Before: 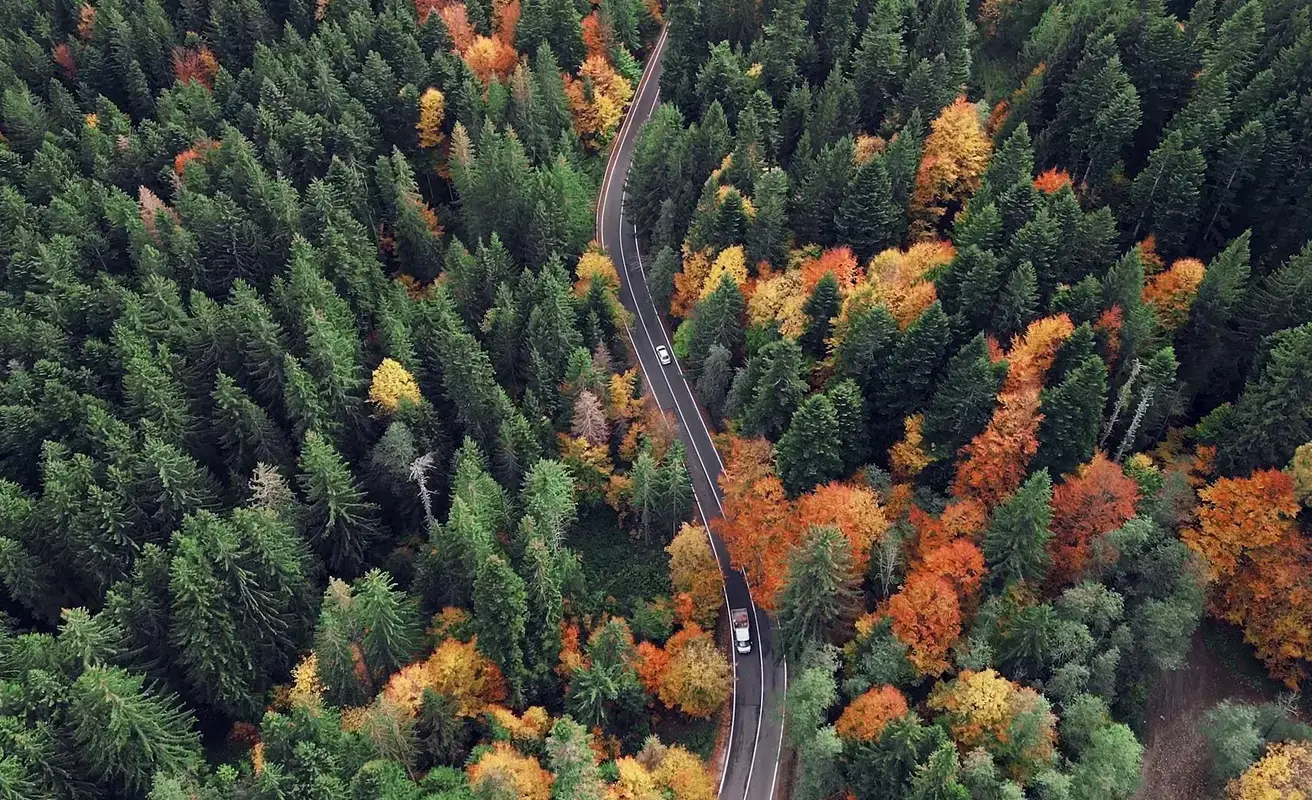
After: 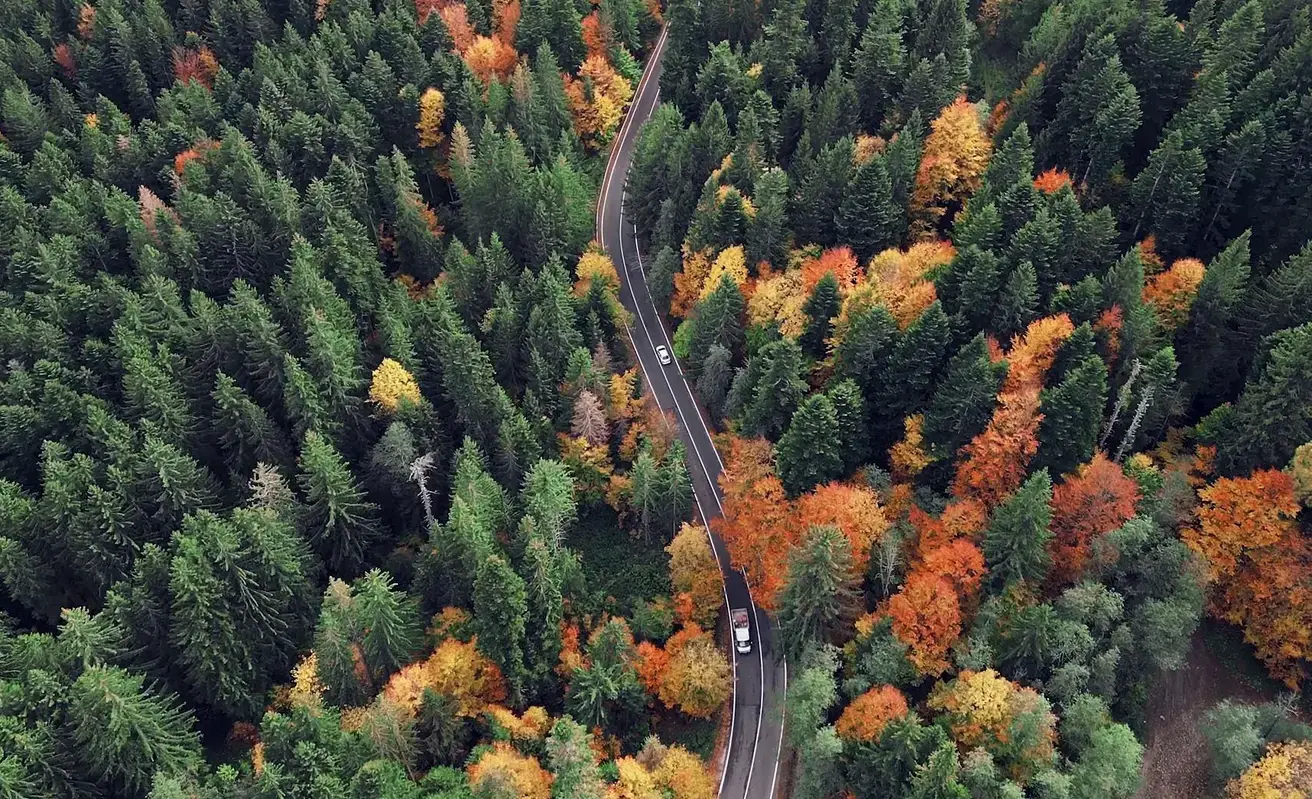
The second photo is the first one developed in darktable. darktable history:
crop: bottom 0.071%
shadows and highlights: shadows 22.7, highlights -48.71, soften with gaussian
